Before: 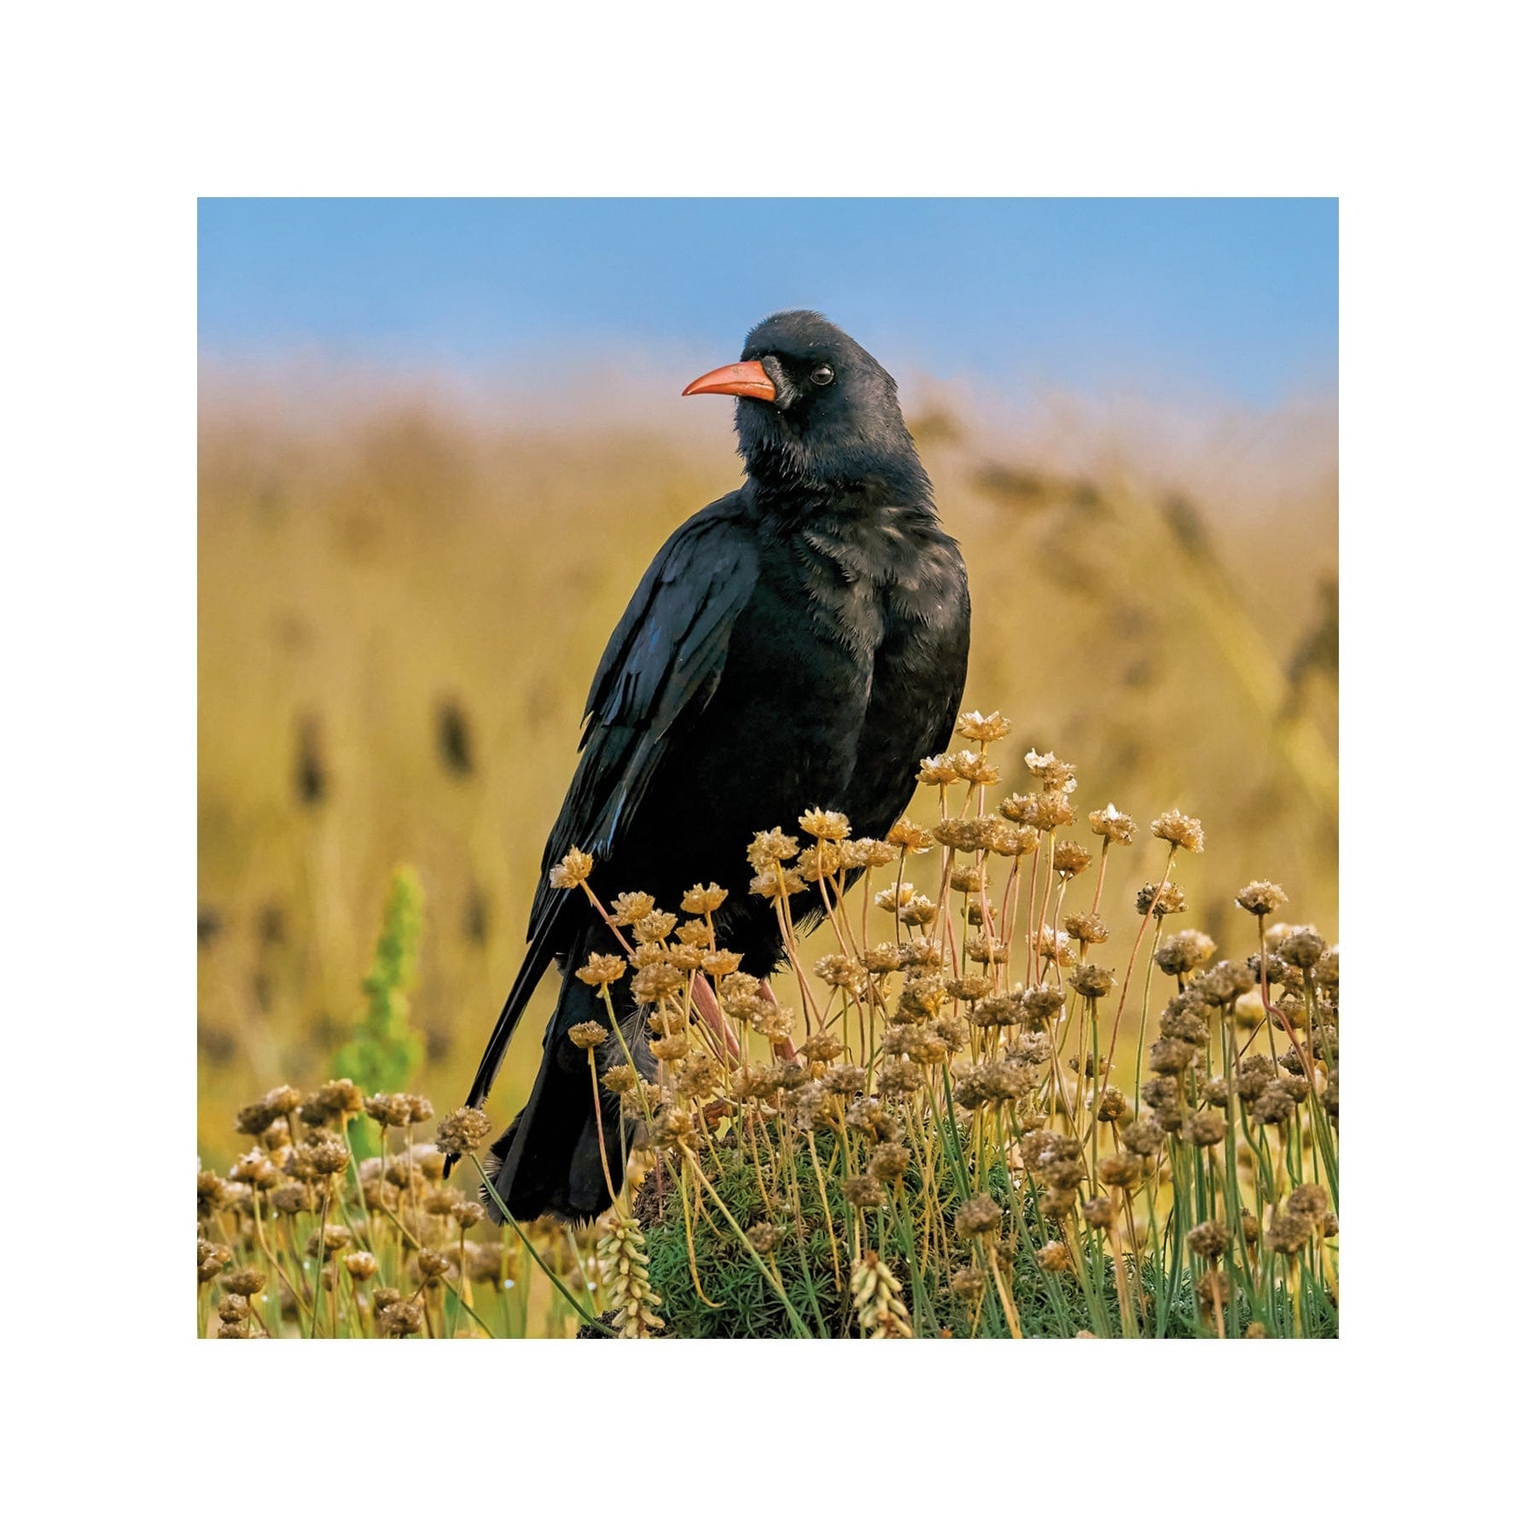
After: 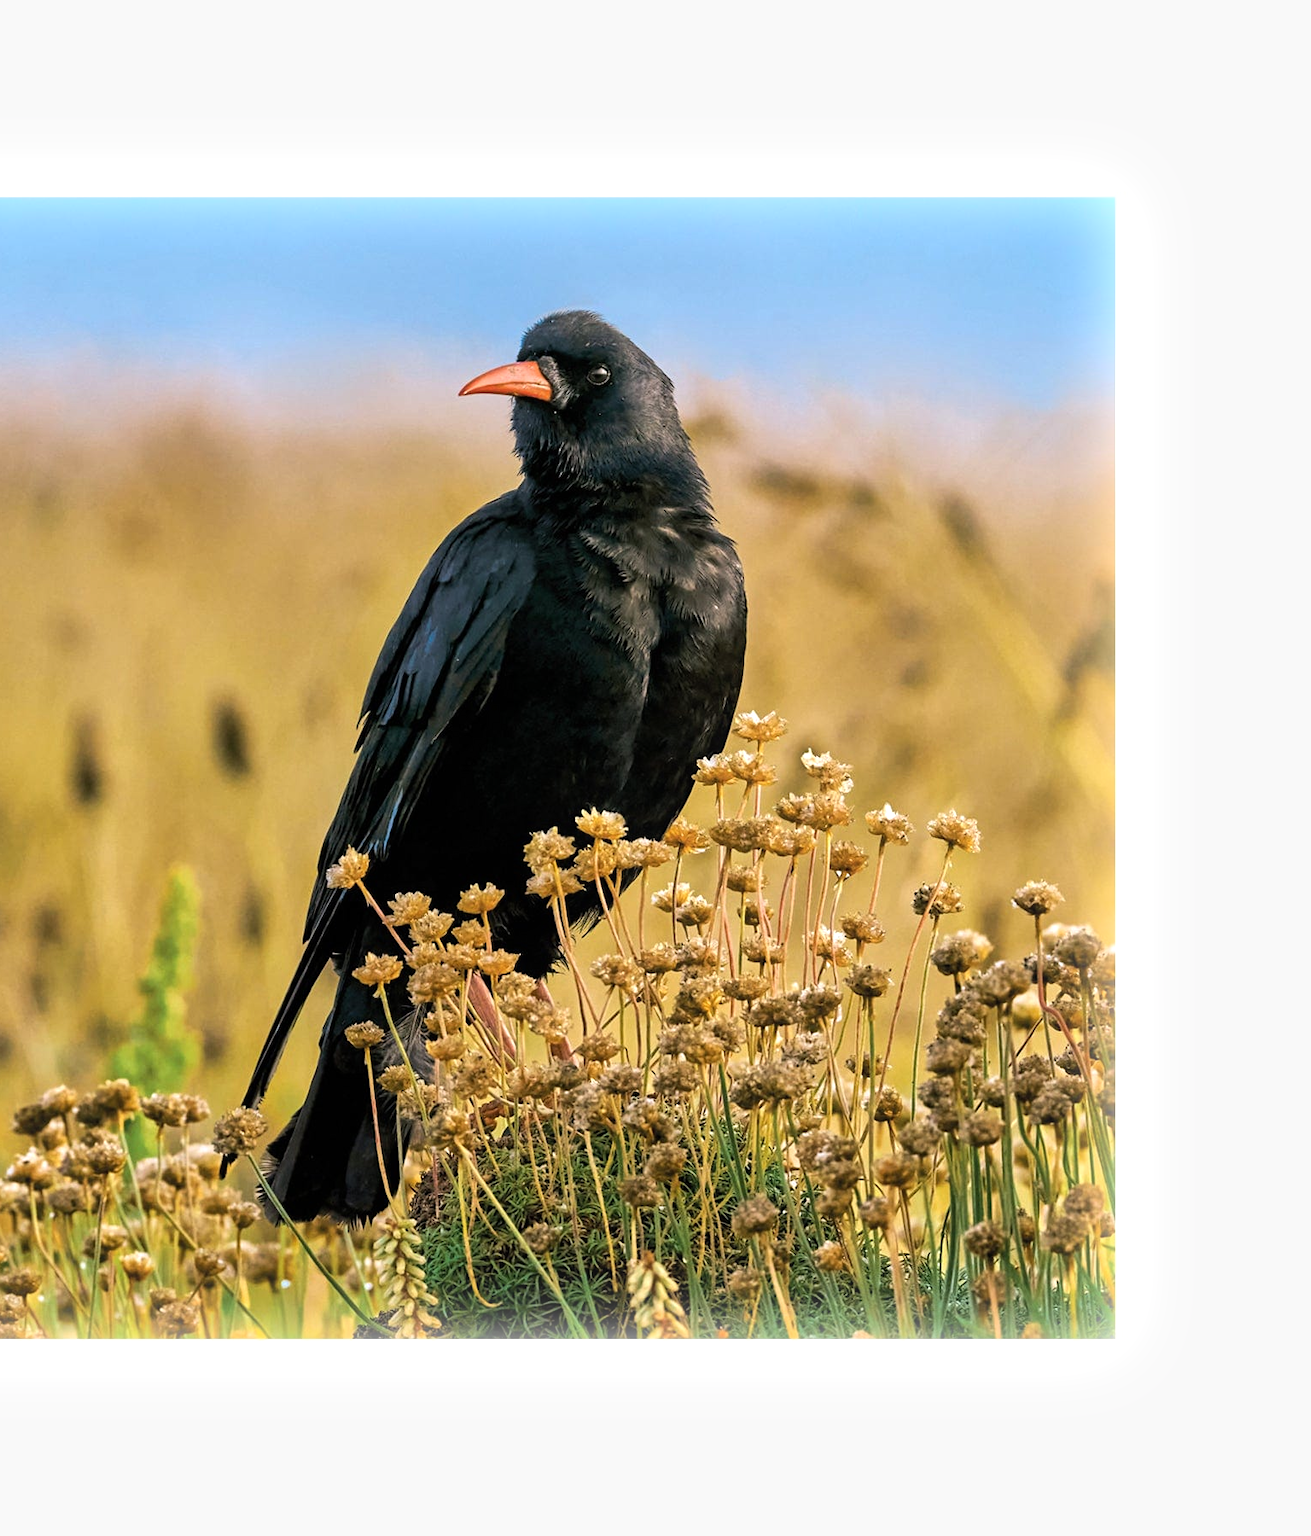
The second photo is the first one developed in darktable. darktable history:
tone equalizer: -8 EV -0.417 EV, -7 EV -0.389 EV, -6 EV -0.333 EV, -5 EV -0.222 EV, -3 EV 0.222 EV, -2 EV 0.333 EV, -1 EV 0.389 EV, +0 EV 0.417 EV, edges refinement/feathering 500, mask exposure compensation -1.57 EV, preserve details no
crop and rotate: left 14.584%
bloom: size 9%, threshold 100%, strength 7%
